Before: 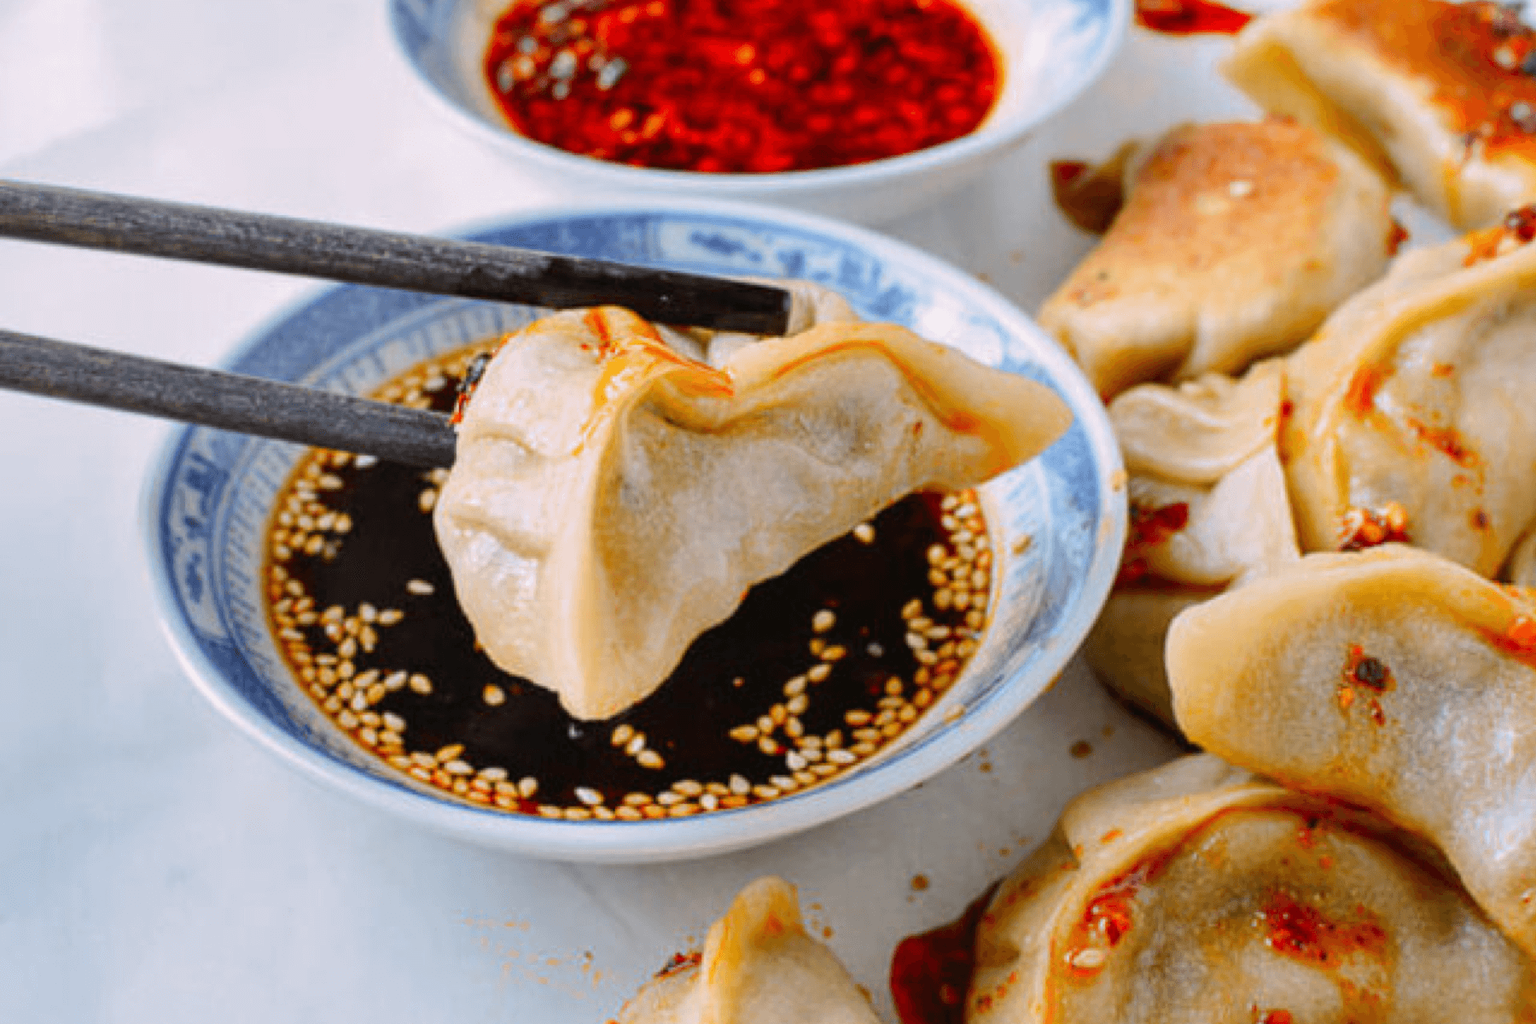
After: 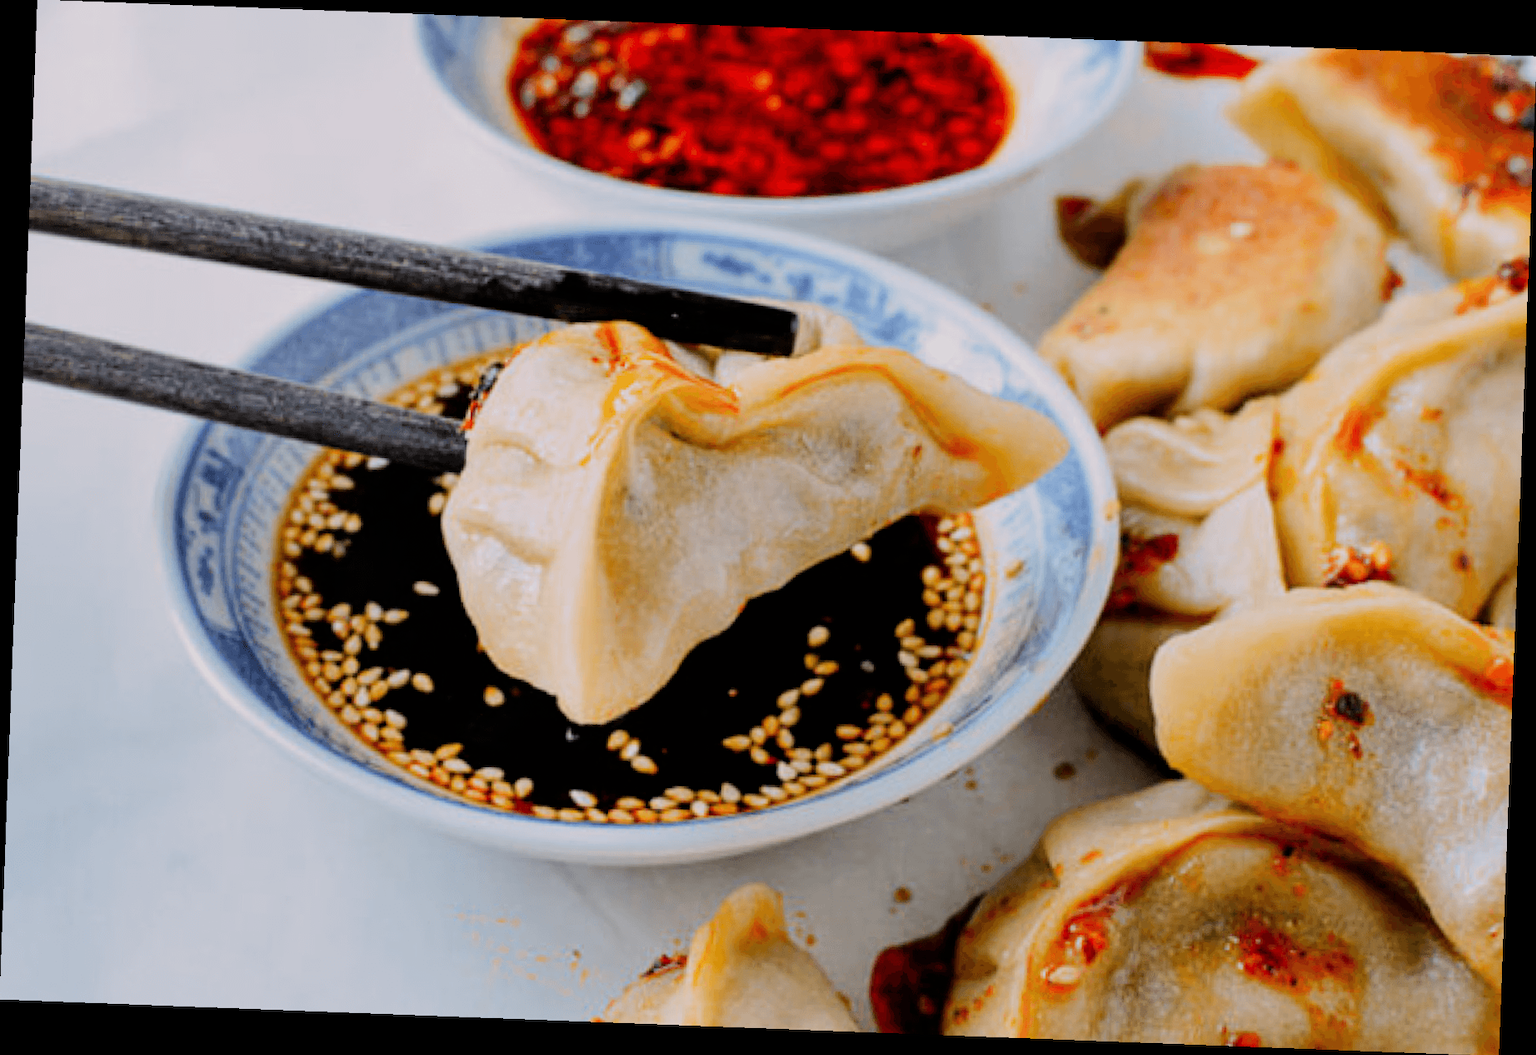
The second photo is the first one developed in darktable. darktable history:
rotate and perspective: rotation 2.17°, automatic cropping off
filmic rgb: black relative exposure -5 EV, hardness 2.88, contrast 1.2
